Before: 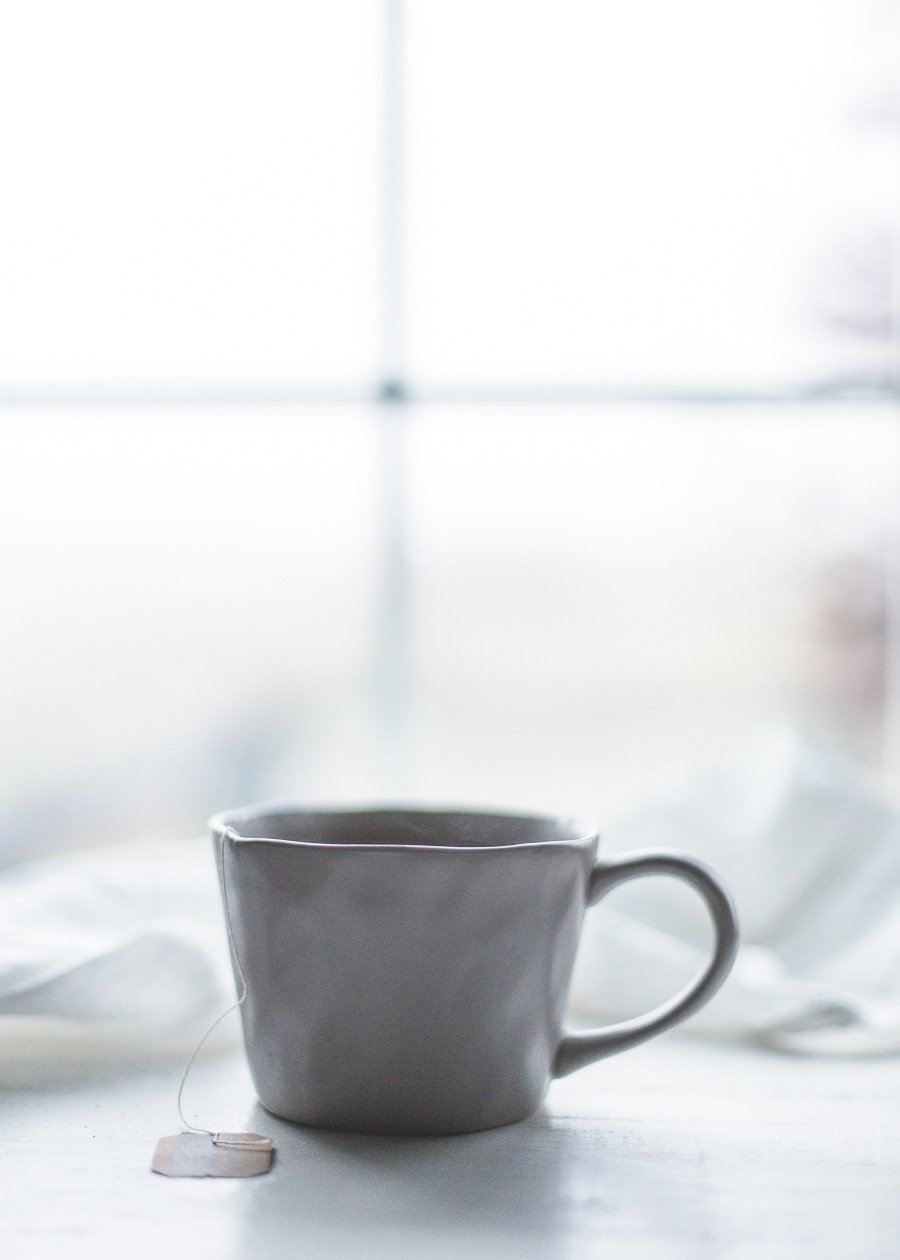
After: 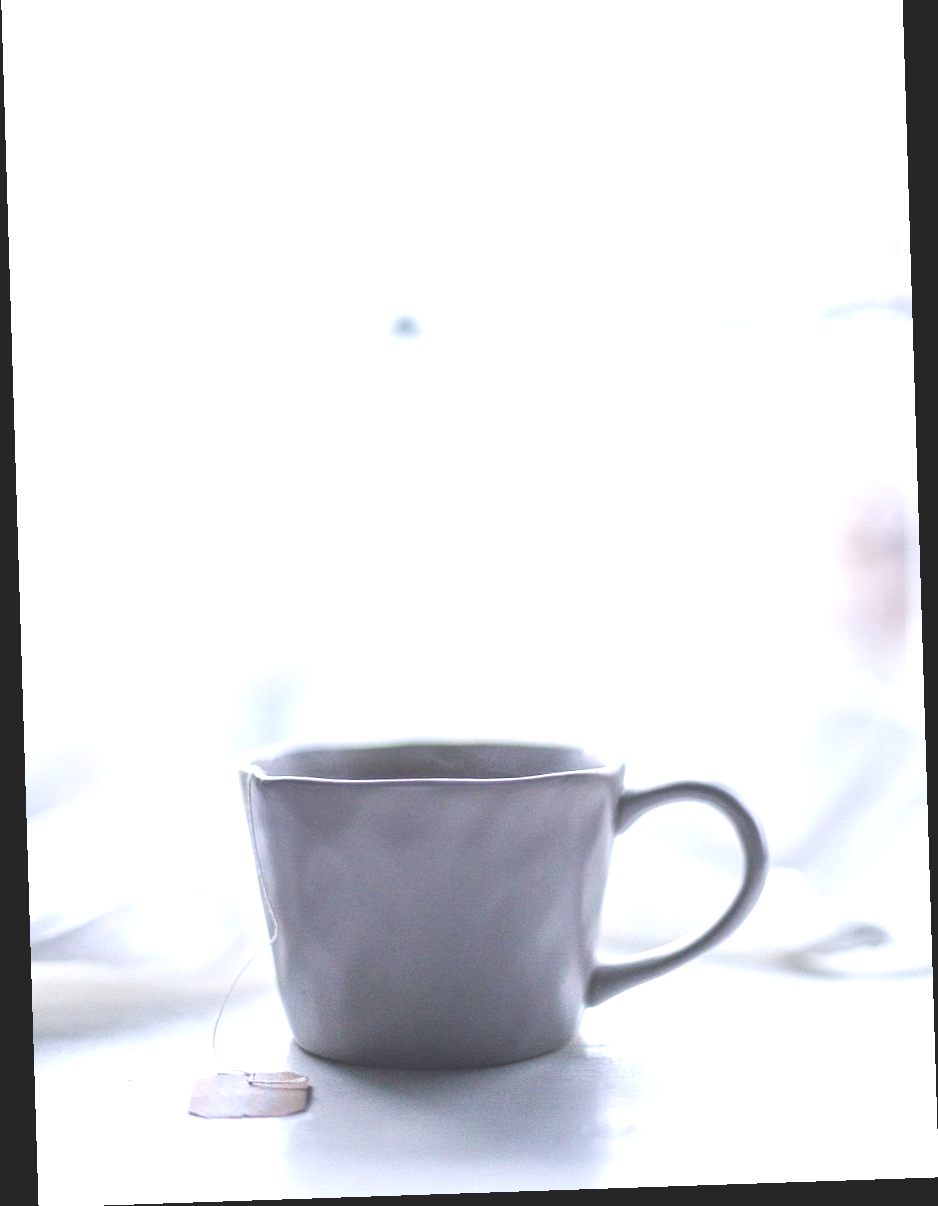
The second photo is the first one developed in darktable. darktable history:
rotate and perspective: rotation -1.77°, lens shift (horizontal) 0.004, automatic cropping off
crop and rotate: top 6.25%
color balance rgb: shadows lift › chroma 2%, shadows lift › hue 247.2°, power › chroma 0.3%, power › hue 25.2°, highlights gain › chroma 3%, highlights gain › hue 60°, global offset › luminance 2%, perceptual saturation grading › global saturation 20%, perceptual saturation grading › highlights -20%, perceptual saturation grading › shadows 30%
white balance: red 0.931, blue 1.11
exposure: black level correction 0, exposure 0.6 EV, compensate highlight preservation false
